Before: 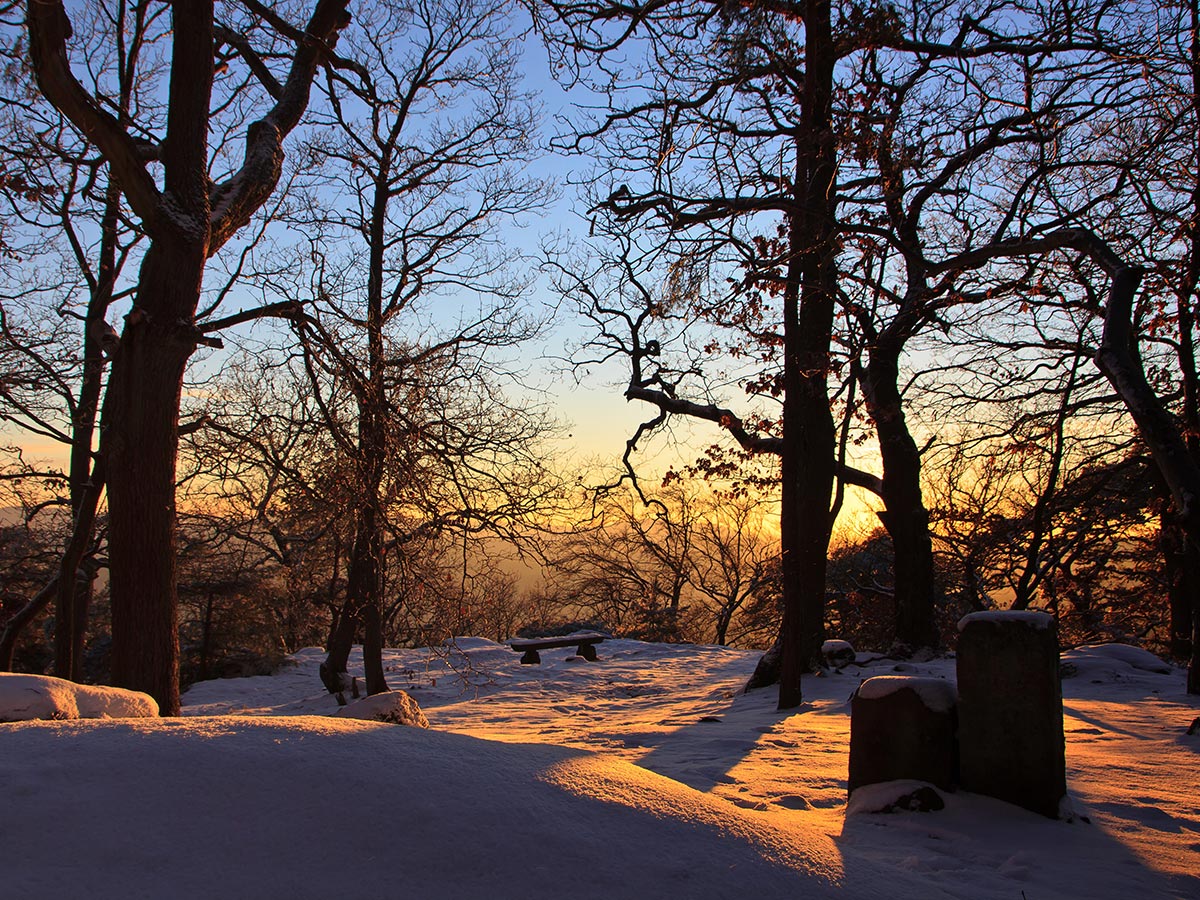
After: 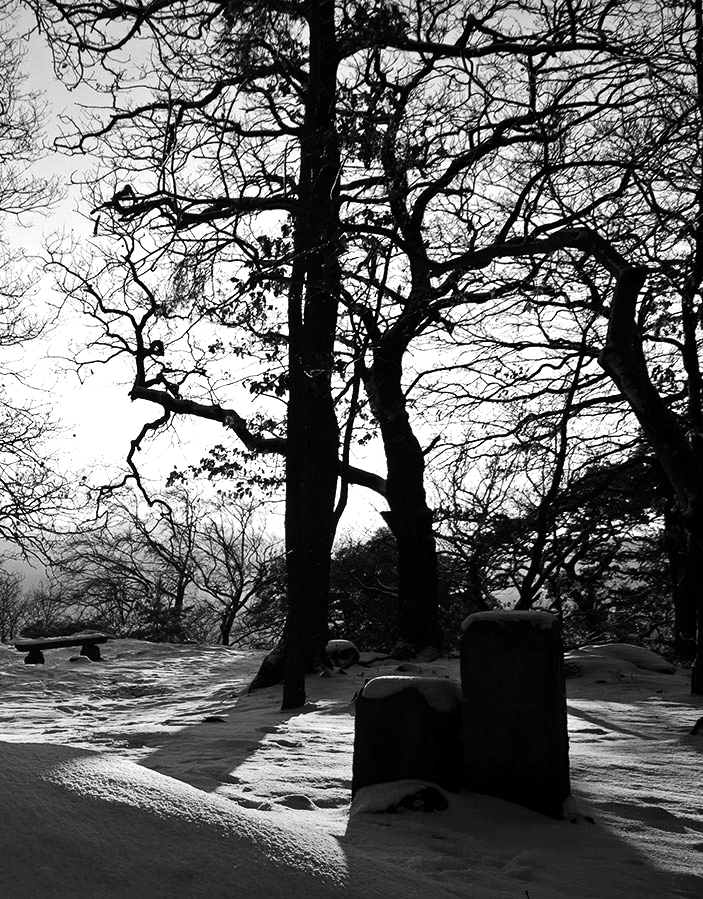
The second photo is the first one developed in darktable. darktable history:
monochrome: a -3.63, b -0.465
exposure: black level correction 0.001, exposure 0.014 EV, compensate highlight preservation false
tone equalizer: -8 EV -0.75 EV, -7 EV -0.7 EV, -6 EV -0.6 EV, -5 EV -0.4 EV, -3 EV 0.4 EV, -2 EV 0.6 EV, -1 EV 0.7 EV, +0 EV 0.75 EV, edges refinement/feathering 500, mask exposure compensation -1.57 EV, preserve details no
crop: left 41.402%
white balance: red 0.98, blue 1.61
